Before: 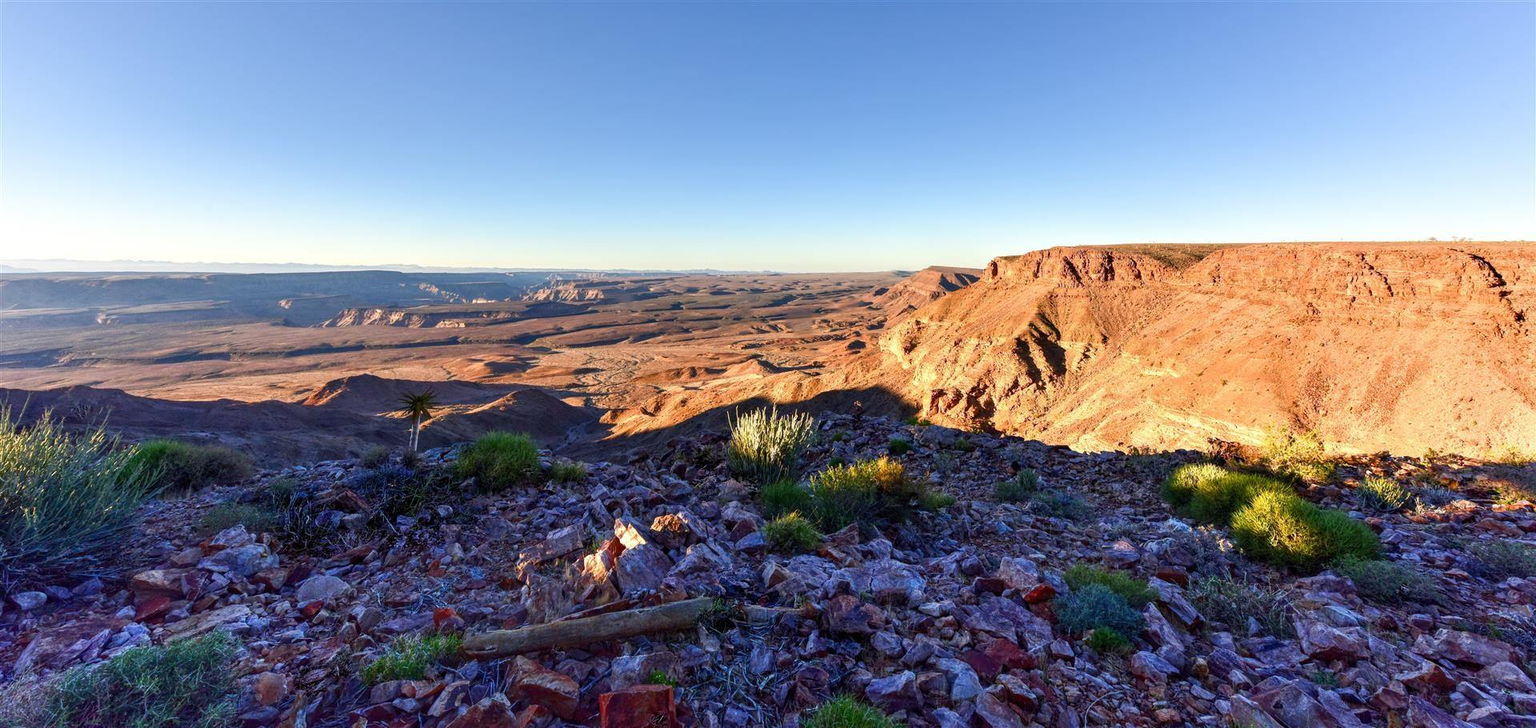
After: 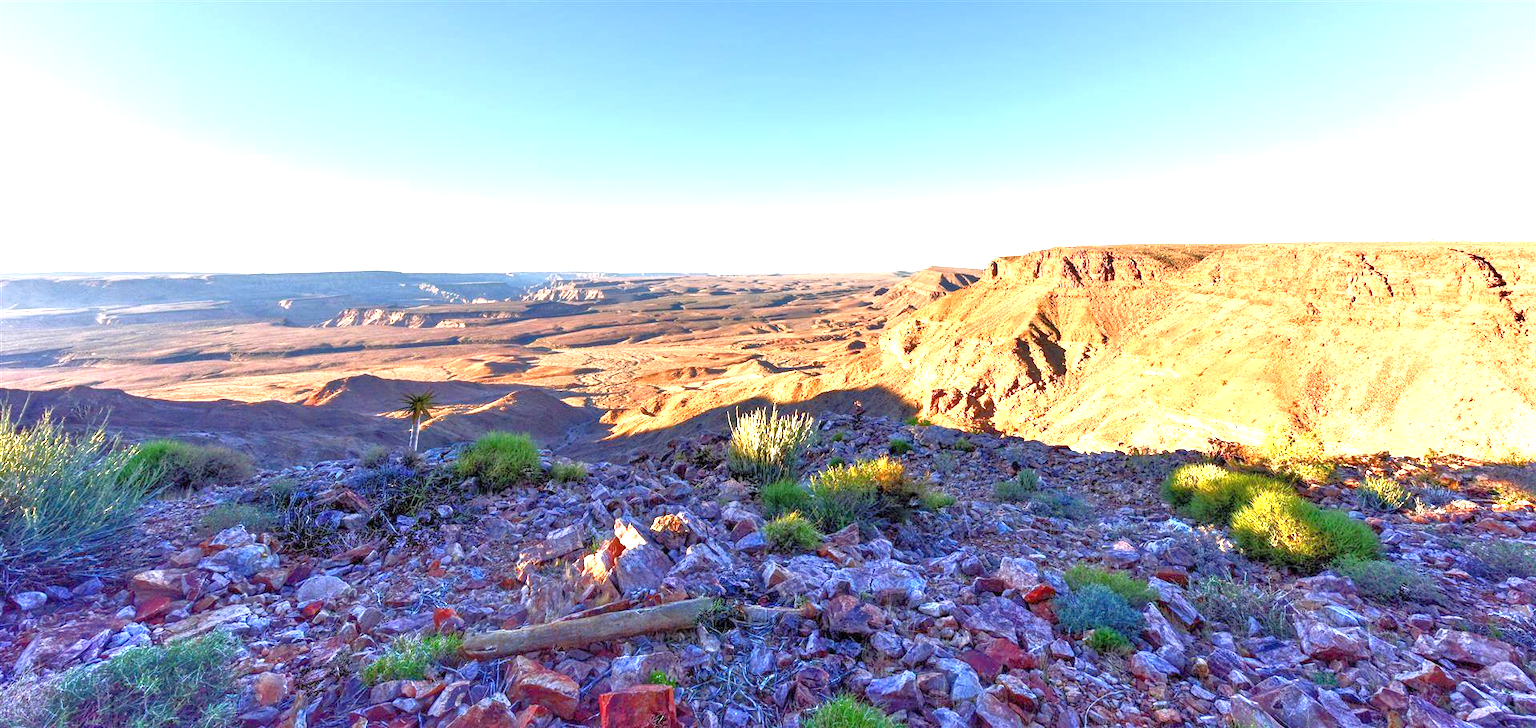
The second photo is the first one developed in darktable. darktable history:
tone equalizer: -7 EV 0.157 EV, -6 EV 0.634 EV, -5 EV 1.12 EV, -4 EV 1.32 EV, -3 EV 1.16 EV, -2 EV 0.6 EV, -1 EV 0.149 EV
exposure: exposure 1.203 EV, compensate exposure bias true, compensate highlight preservation false
